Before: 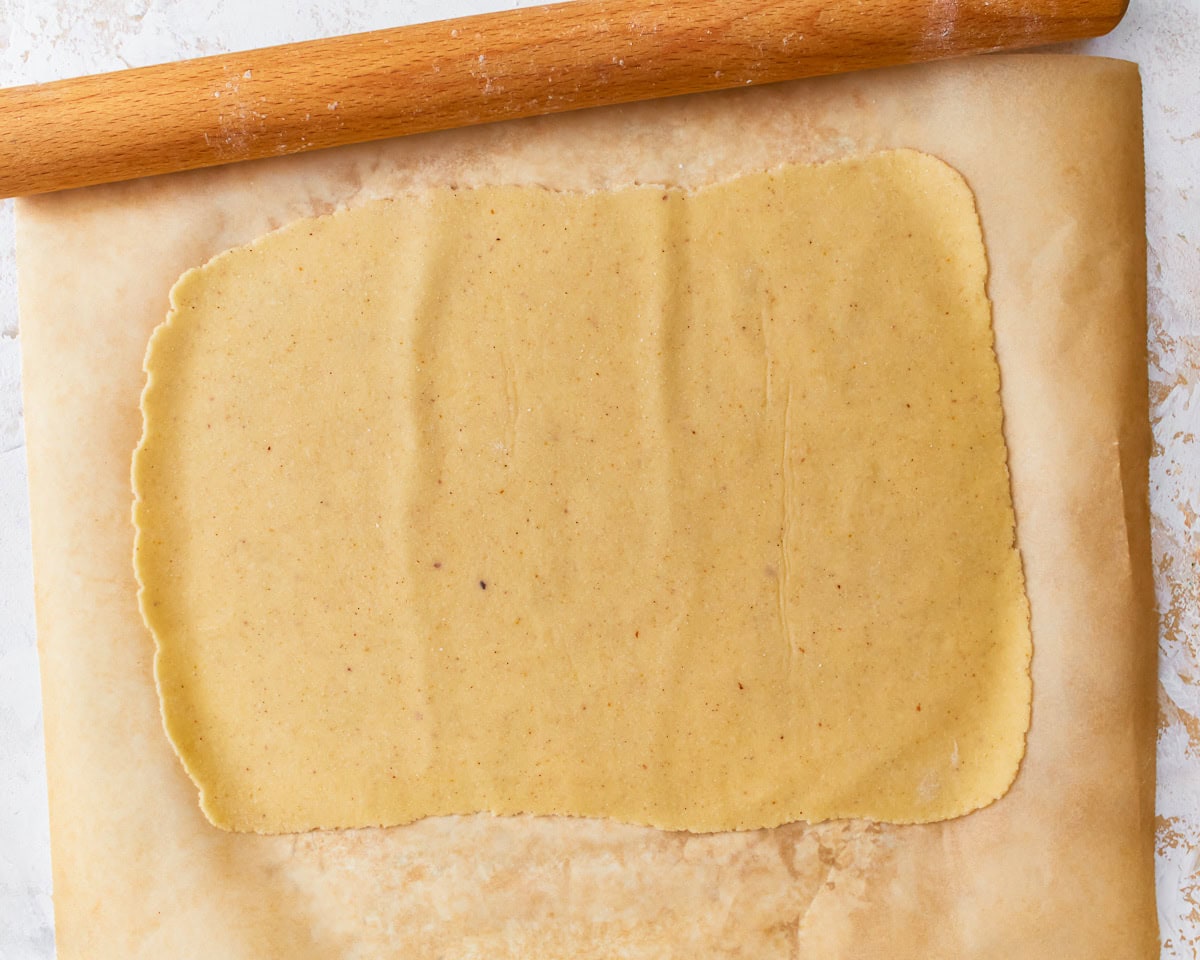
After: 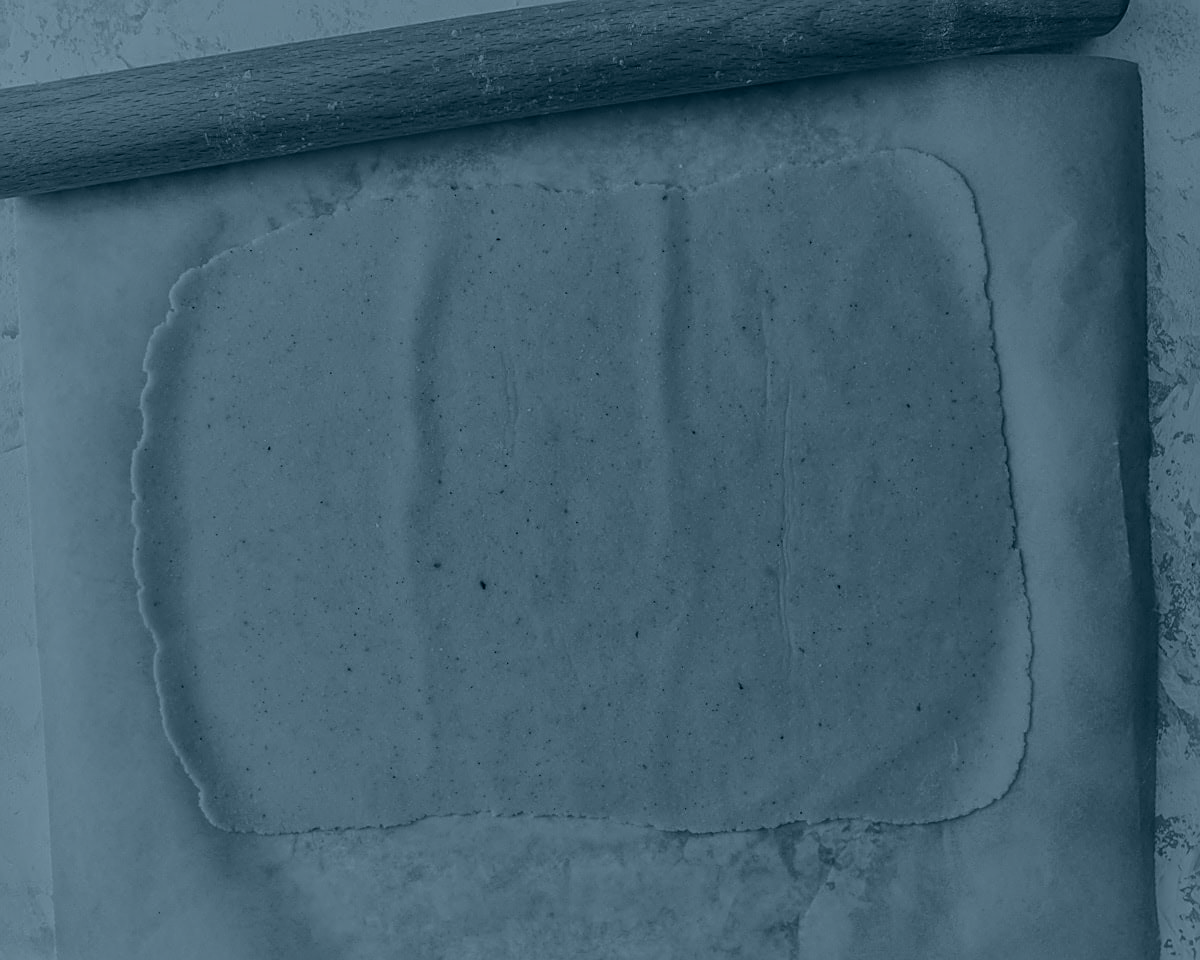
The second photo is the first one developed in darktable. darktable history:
sharpen: on, module defaults
local contrast: highlights 99%, shadows 86%, detail 160%, midtone range 0.2
colorize: hue 194.4°, saturation 29%, source mix 61.75%, lightness 3.98%, version 1
